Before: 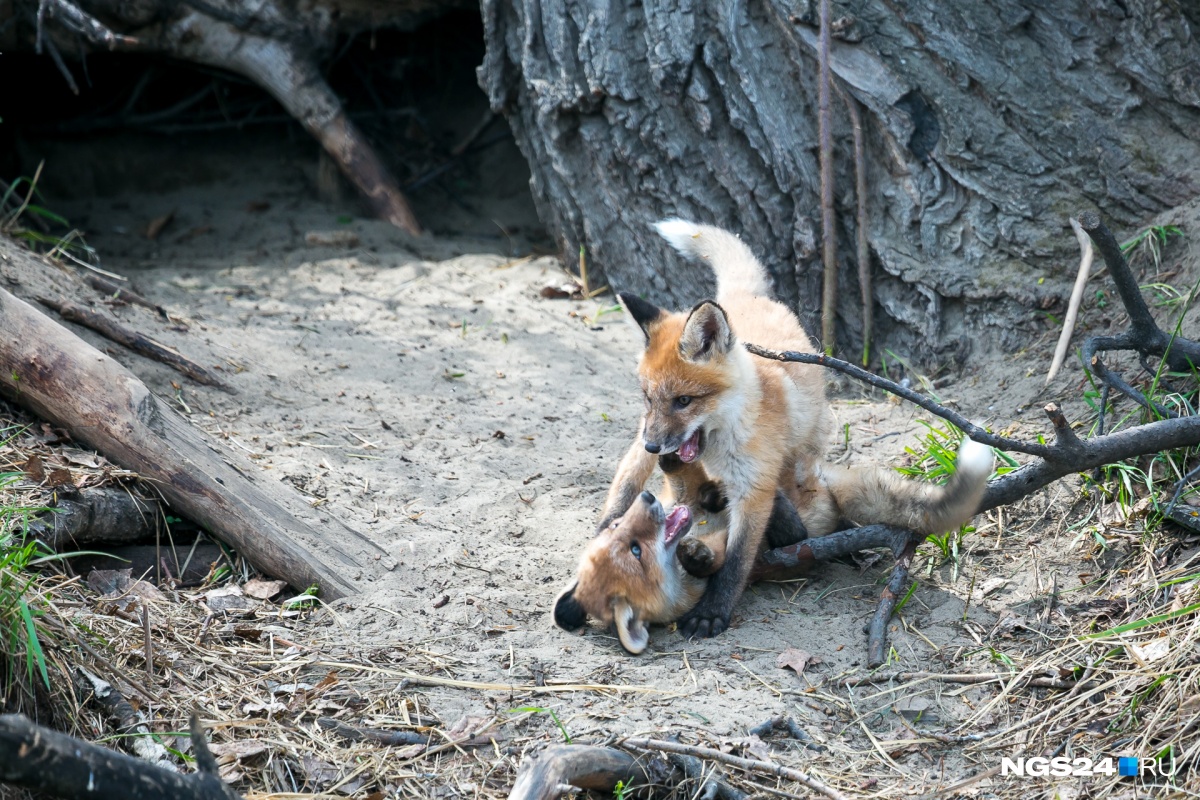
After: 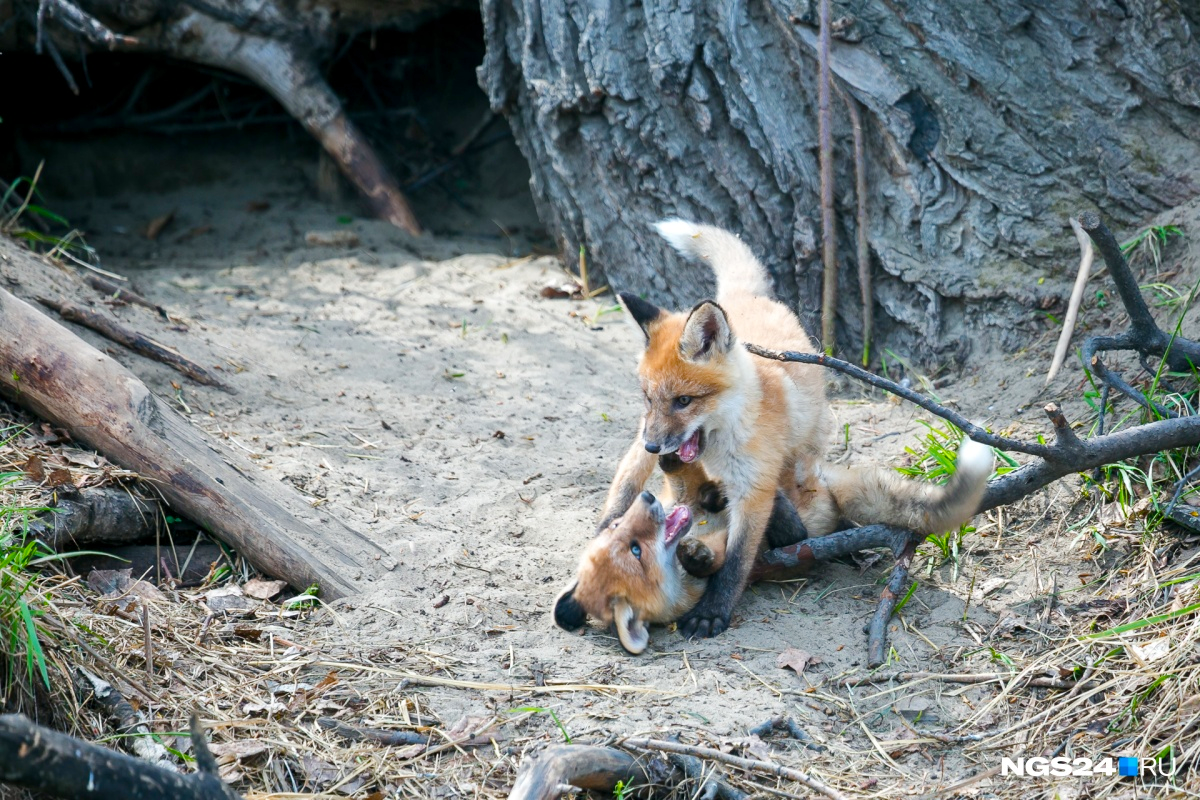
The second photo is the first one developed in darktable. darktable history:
color balance rgb: perceptual saturation grading › global saturation 20%, perceptual saturation grading › highlights -24.883%, perceptual saturation grading › shadows 25.218%, perceptual brilliance grading › mid-tones 10.341%, perceptual brilliance grading › shadows 14.758%, global vibrance 9.499%
